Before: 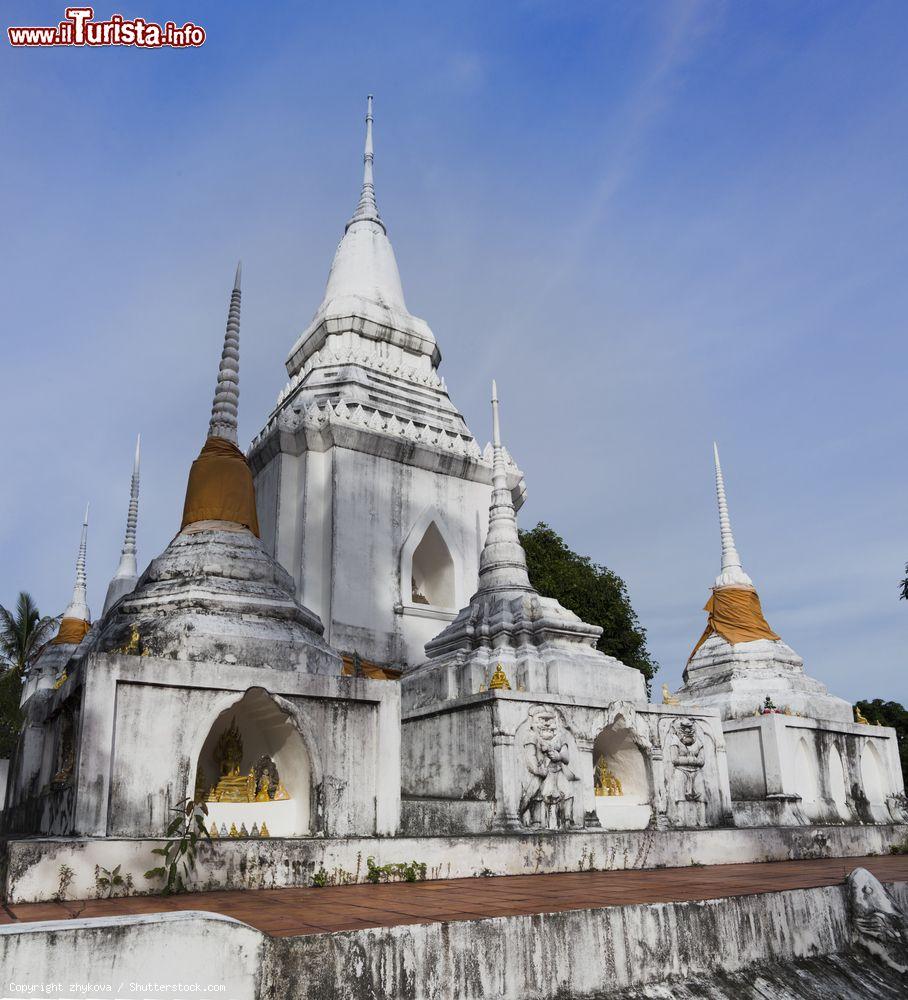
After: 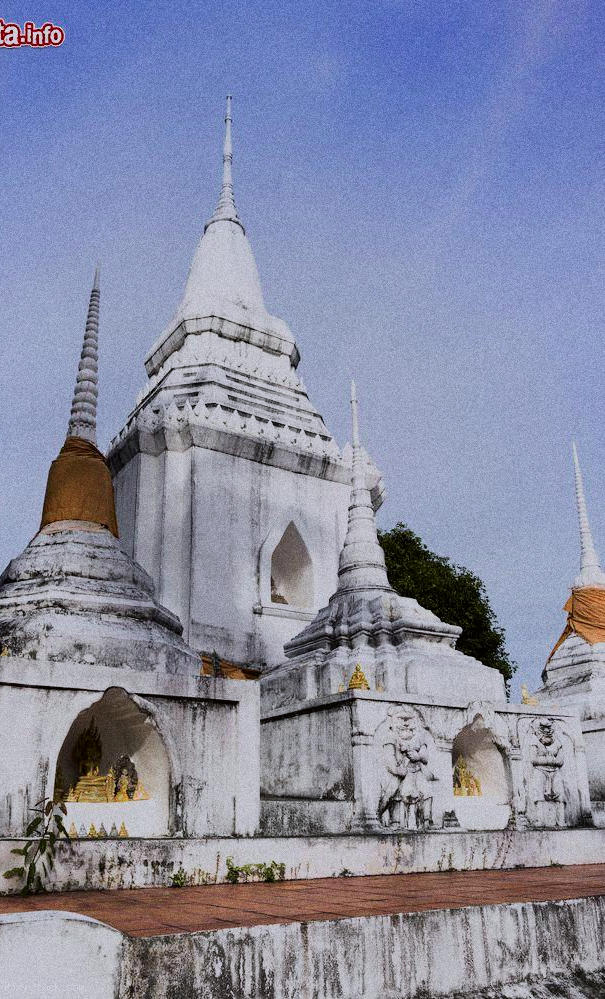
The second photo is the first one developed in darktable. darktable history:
grain: coarseness 0.09 ISO, strength 40%
filmic rgb: black relative exposure -7.65 EV, white relative exposure 4.56 EV, hardness 3.61, color science v6 (2022)
tone curve: curves: ch0 [(0, 0) (0.091, 0.074) (0.184, 0.168) (0.491, 0.519) (0.748, 0.765) (1, 0.919)]; ch1 [(0, 0) (0.179, 0.173) (0.322, 0.32) (0.424, 0.424) (0.502, 0.504) (0.56, 0.578) (0.631, 0.667) (0.777, 0.806) (1, 1)]; ch2 [(0, 0) (0.434, 0.447) (0.483, 0.487) (0.547, 0.564) (0.676, 0.673) (1, 1)], color space Lab, independent channels, preserve colors none
crop and rotate: left 15.546%, right 17.787%
color calibration: illuminant as shot in camera, x 0.358, y 0.373, temperature 4628.91 K
